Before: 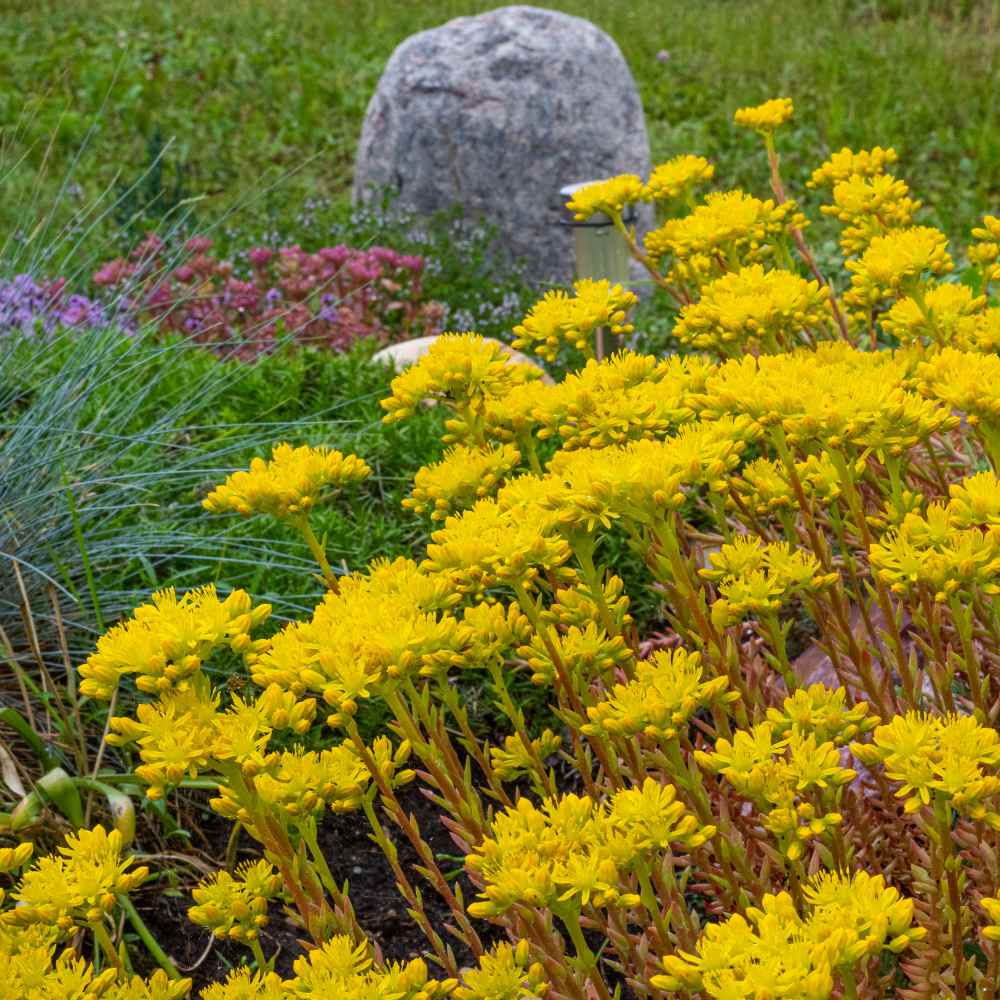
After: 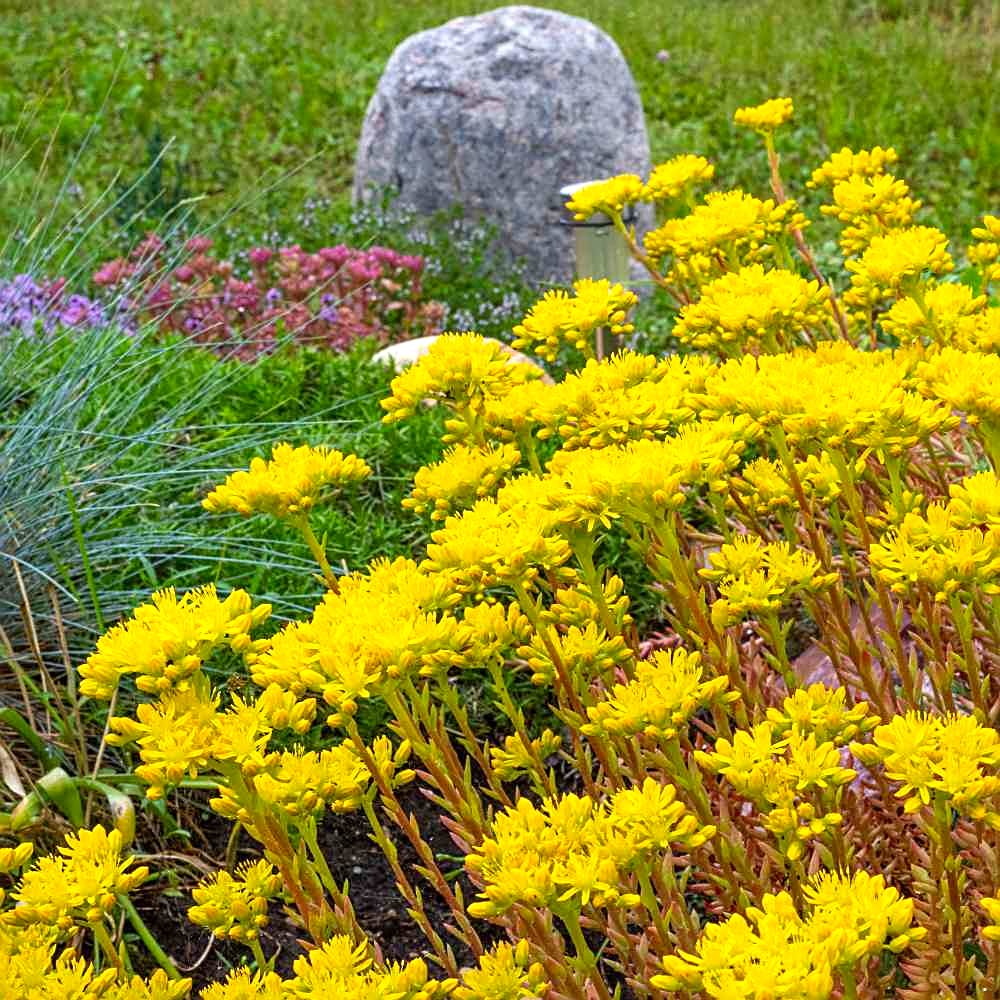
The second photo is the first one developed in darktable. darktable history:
exposure: exposure 0.515 EV, compensate highlight preservation false
sharpen: on, module defaults
color contrast: green-magenta contrast 1.1, blue-yellow contrast 1.1, unbound 0
